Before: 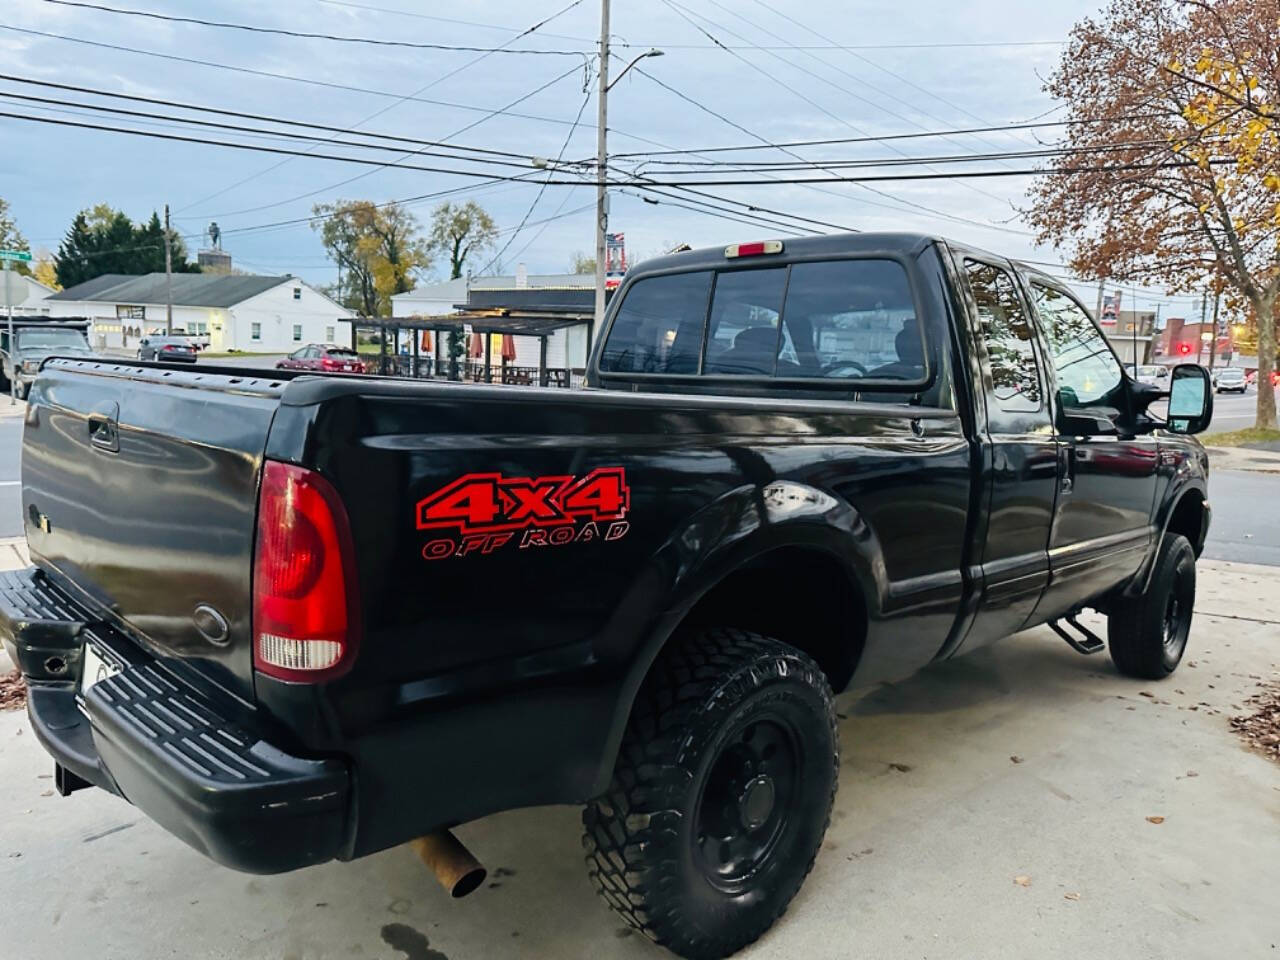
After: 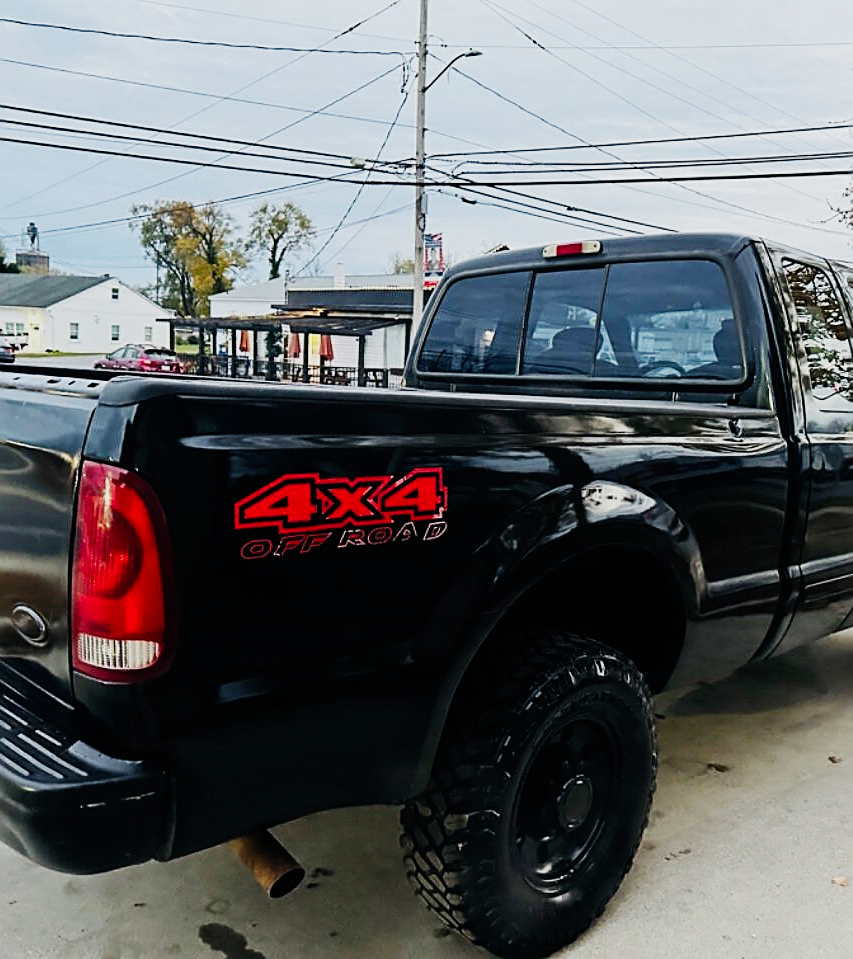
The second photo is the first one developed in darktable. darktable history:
crop and rotate: left 14.292%, right 19.041%
sharpen: on, module defaults
sigmoid: contrast 1.7, skew 0.1, preserve hue 0%, red attenuation 0.1, red rotation 0.035, green attenuation 0.1, green rotation -0.017, blue attenuation 0.15, blue rotation -0.052, base primaries Rec2020
